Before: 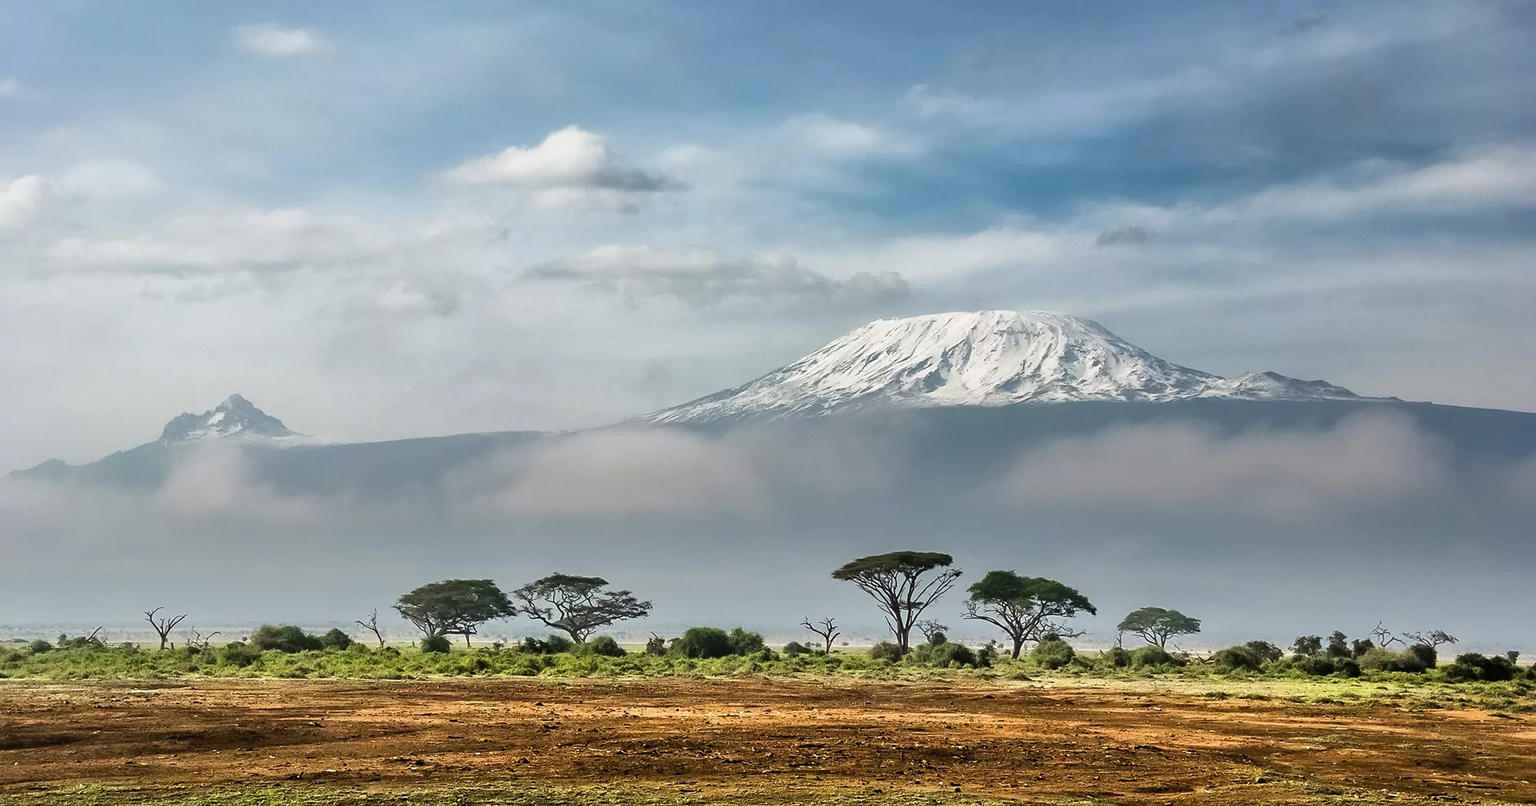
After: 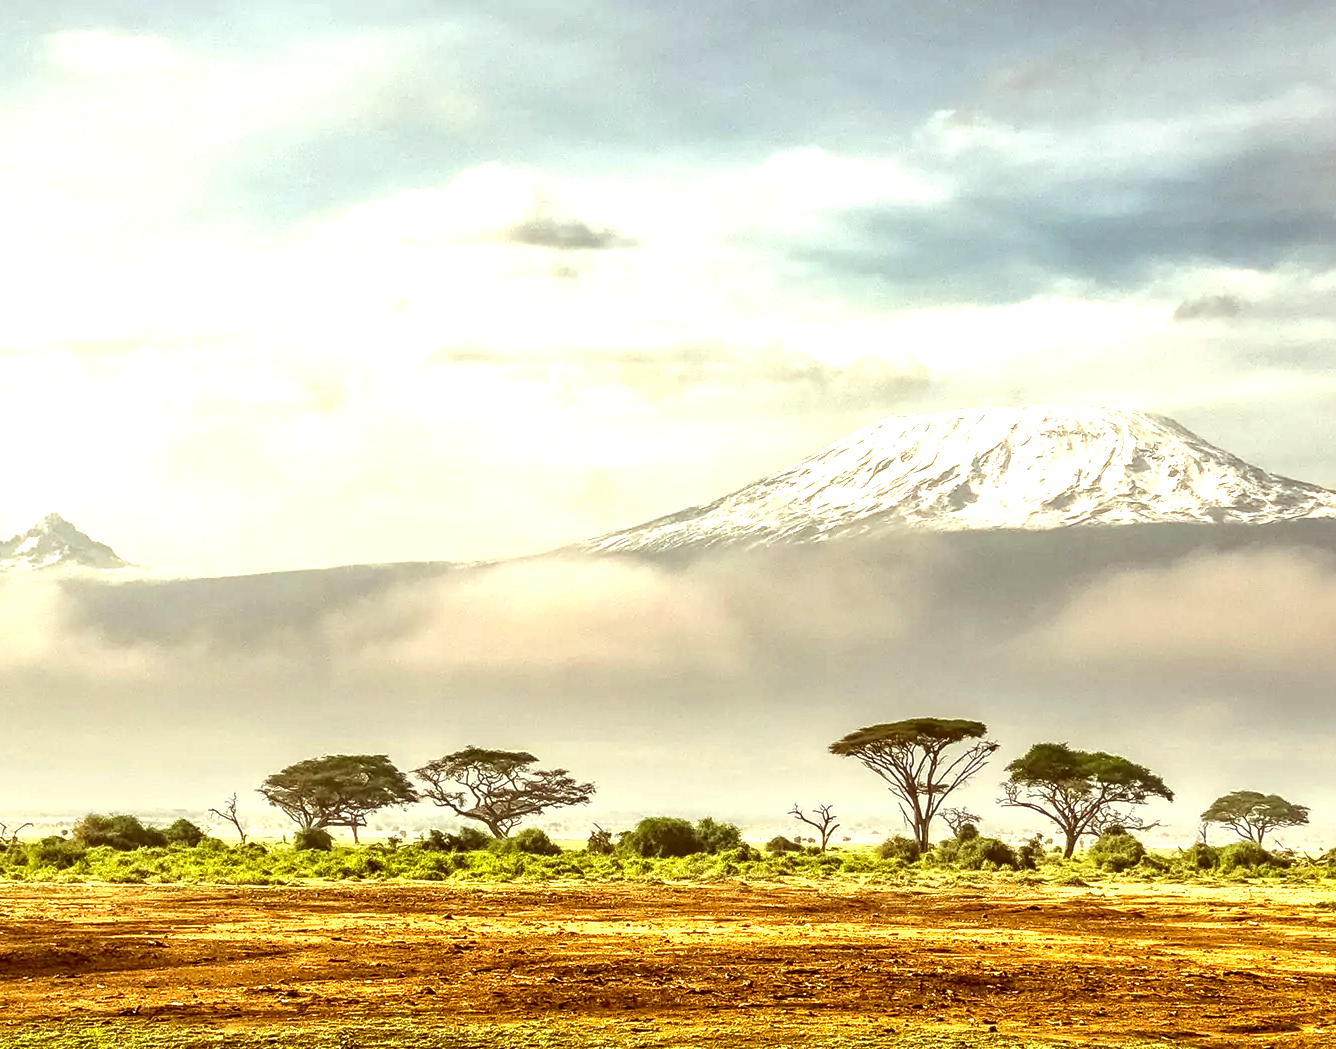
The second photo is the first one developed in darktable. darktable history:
local contrast: highlights 63%, detail 143%, midtone range 0.426
exposure: black level correction -0.002, exposure 1.113 EV, compensate highlight preservation false
color correction: highlights a* 1.11, highlights b* 24.03, shadows a* 16.36, shadows b* 24.64
crop and rotate: left 12.72%, right 20.464%
